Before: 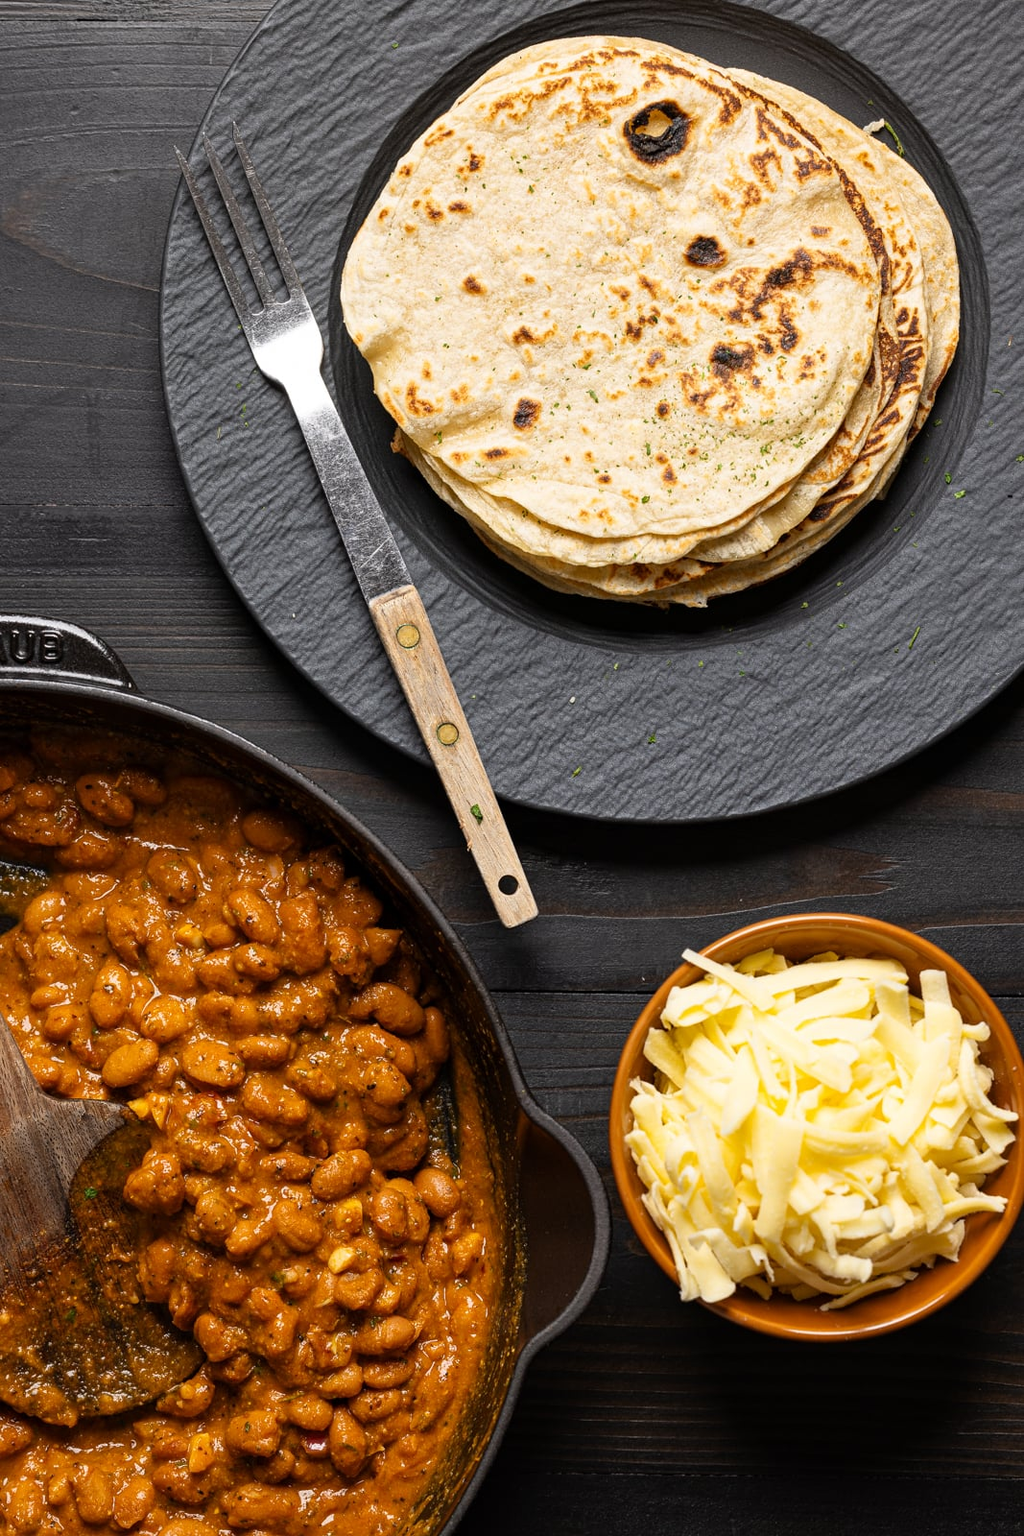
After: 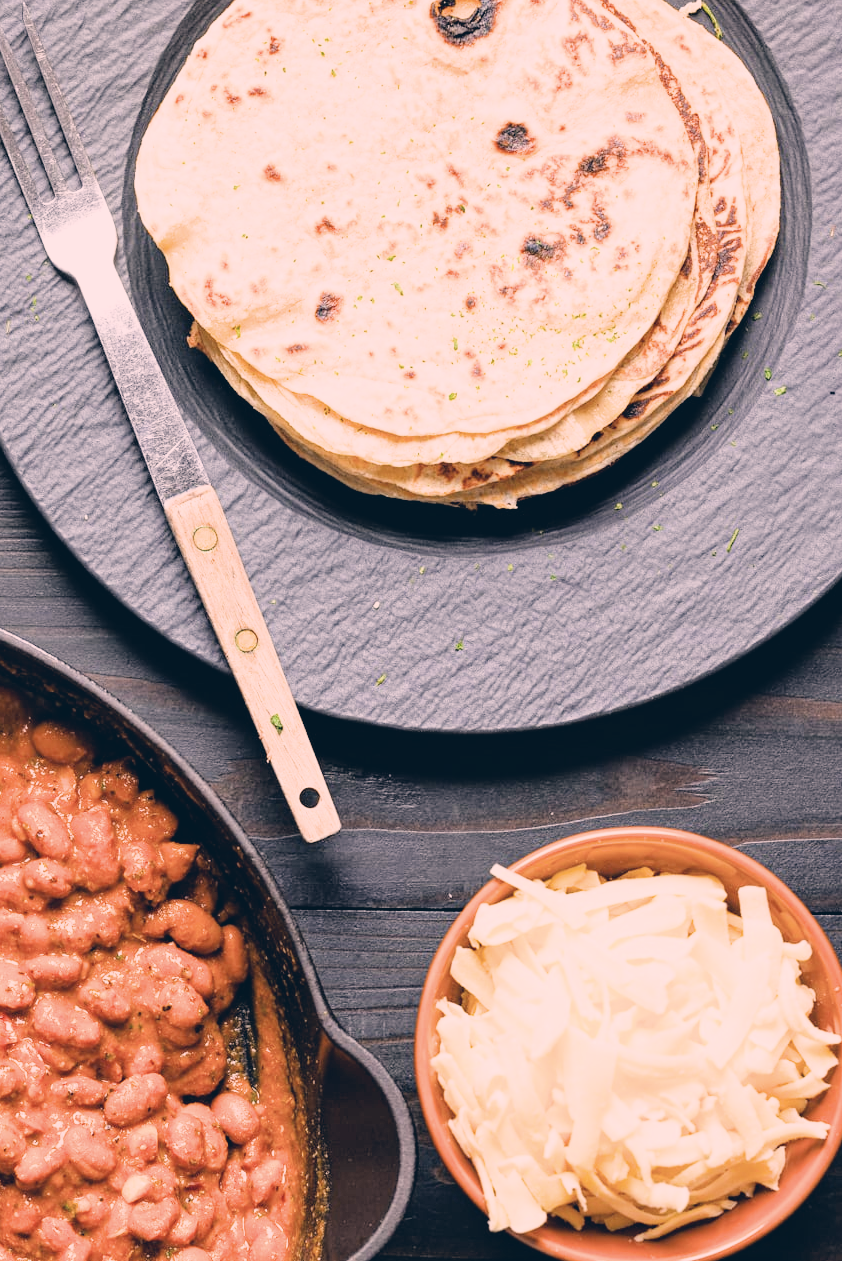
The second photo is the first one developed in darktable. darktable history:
contrast brightness saturation: contrast -0.129
crop and rotate: left 20.691%, top 7.753%, right 0.379%, bottom 13.408%
color correction: highlights a* 13.94, highlights b* 5.69, shadows a* -5.89, shadows b* -15.36, saturation 0.834
filmic rgb: black relative exposure -7.65 EV, white relative exposure 4.56 EV, hardness 3.61
exposure: black level correction 0, exposure 1.702 EV, compensate exposure bias true, compensate highlight preservation false
tone equalizer: -8 EV -0.42 EV, -7 EV -0.428 EV, -6 EV -0.307 EV, -5 EV -0.221 EV, -3 EV 0.208 EV, -2 EV 0.326 EV, -1 EV 0.381 EV, +0 EV 0.443 EV, mask exposure compensation -0.489 EV
